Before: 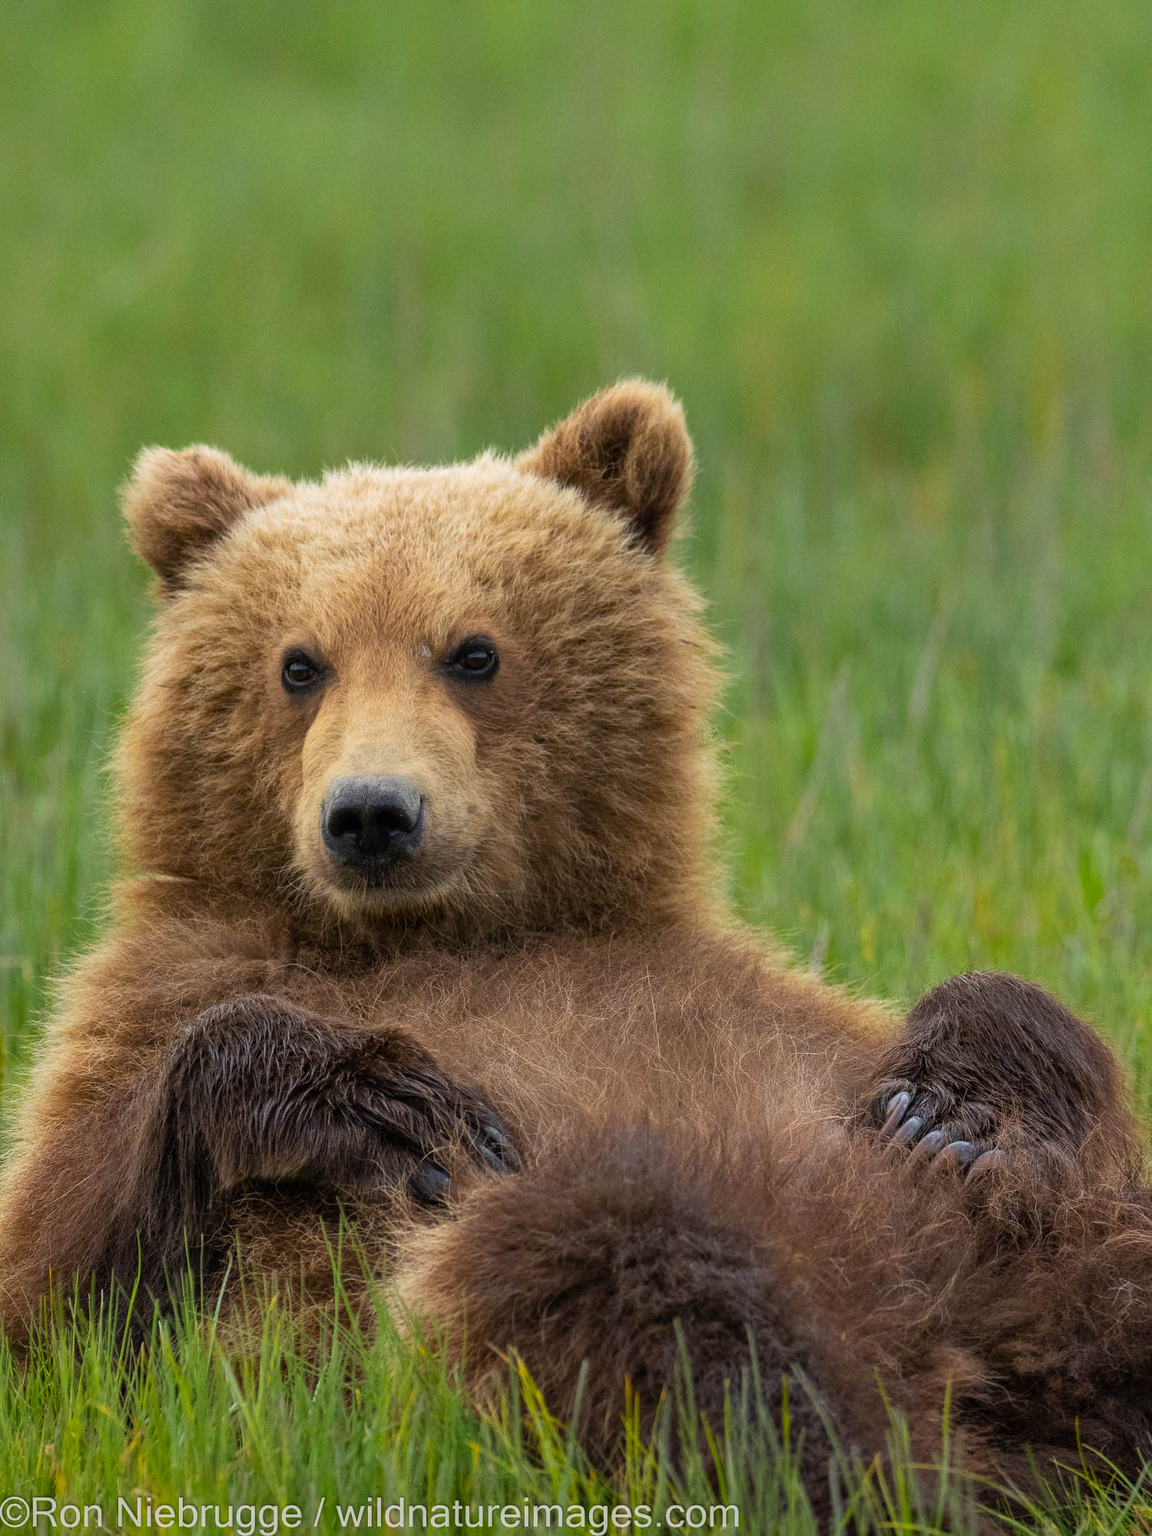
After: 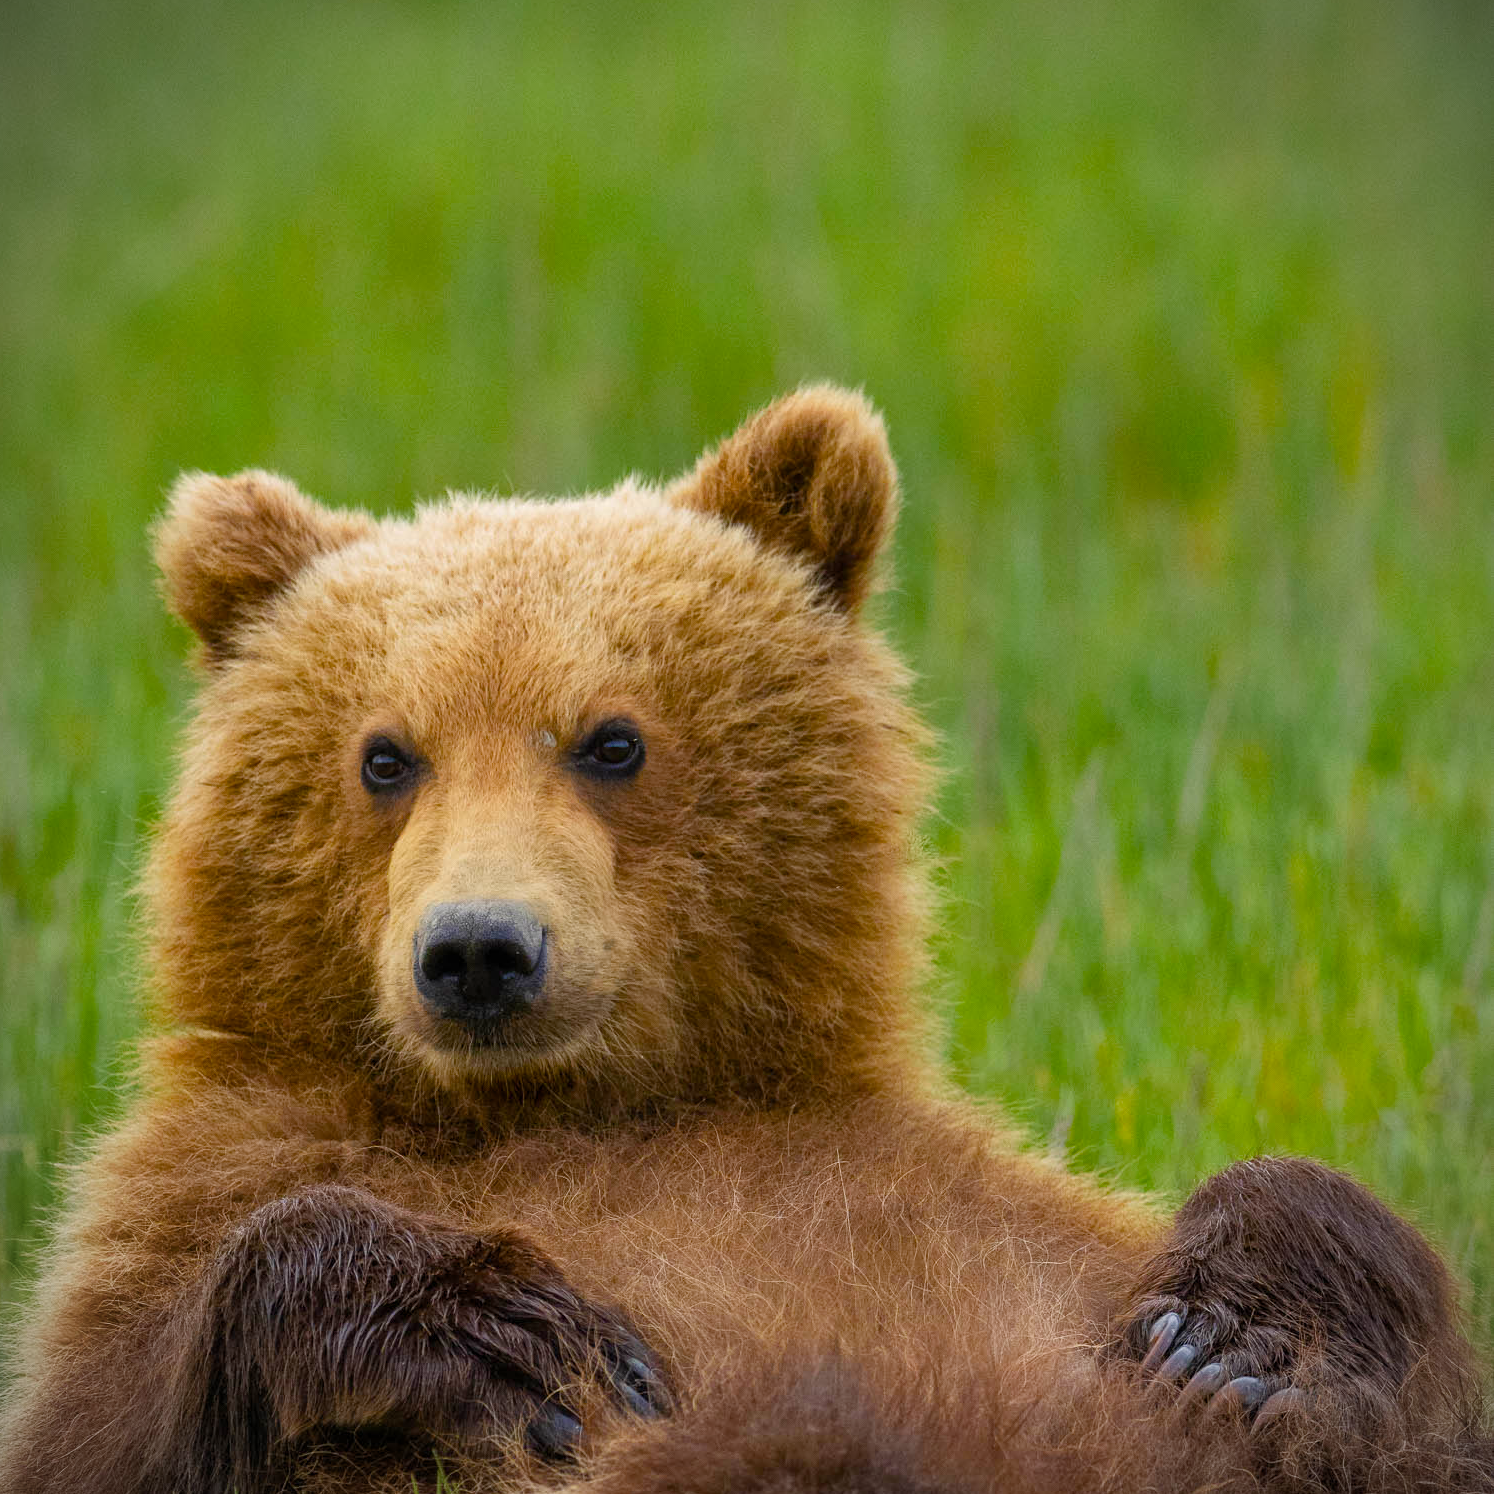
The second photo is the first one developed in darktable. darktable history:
crop: left 0.387%, top 5.469%, bottom 19.809%
vignetting: fall-off start 91.19%
color balance rgb: perceptual saturation grading › global saturation 35%, perceptual saturation grading › highlights -30%, perceptual saturation grading › shadows 35%, perceptual brilliance grading › global brilliance 3%, perceptual brilliance grading › highlights -3%, perceptual brilliance grading › shadows 3%
